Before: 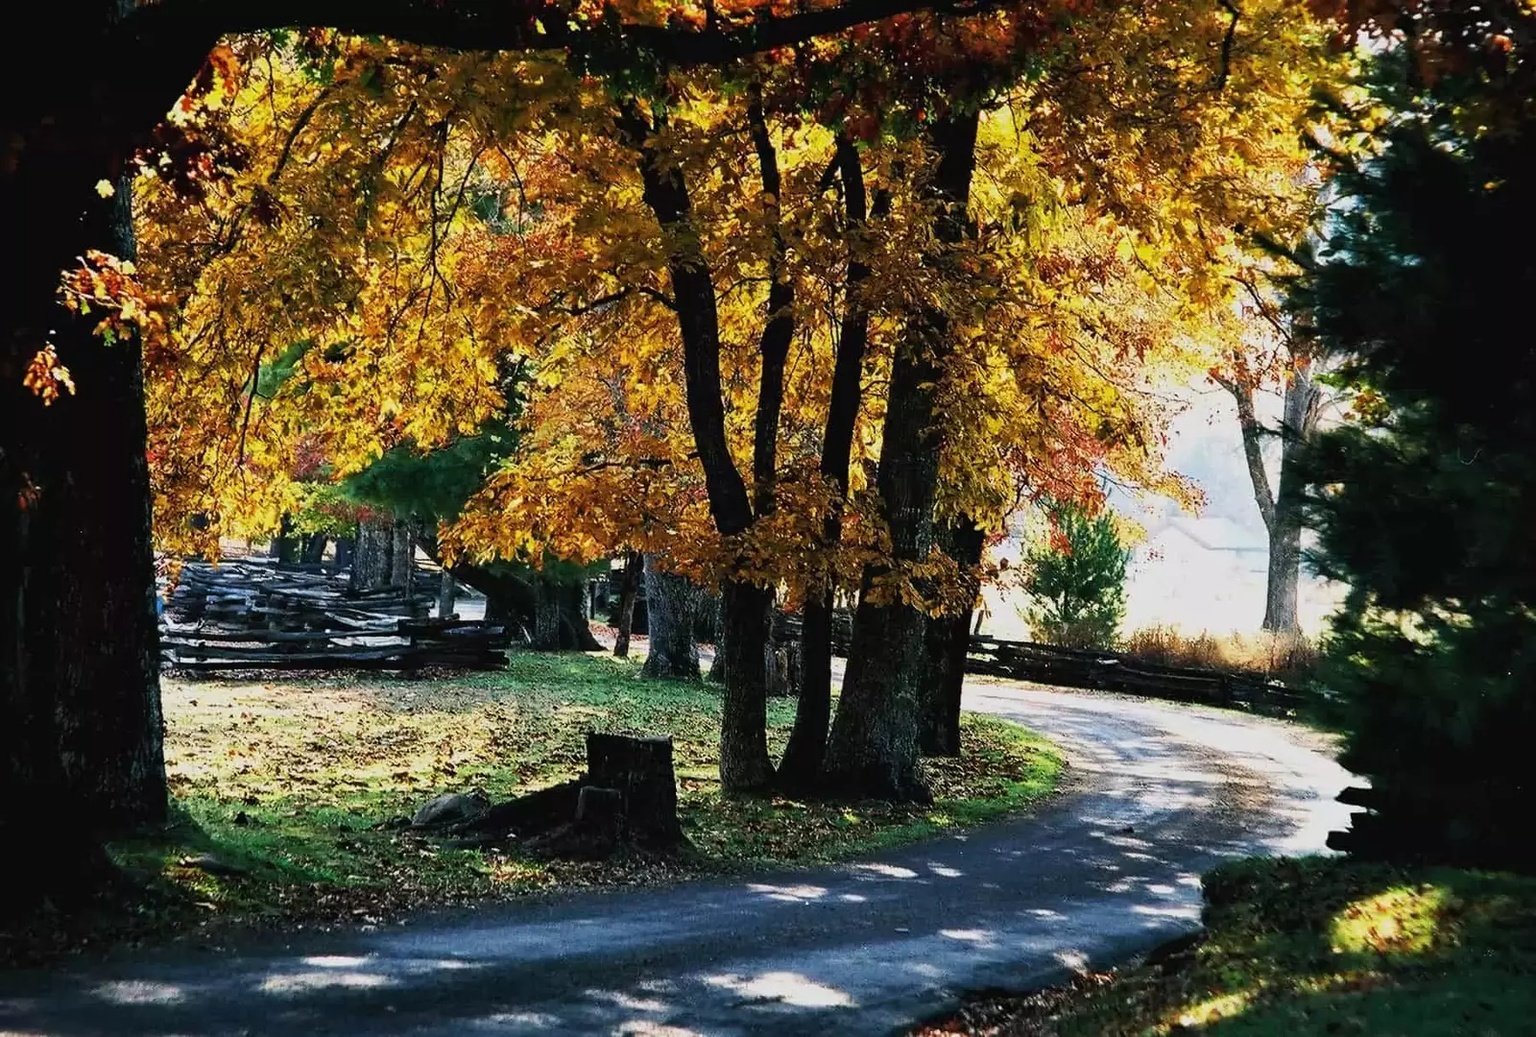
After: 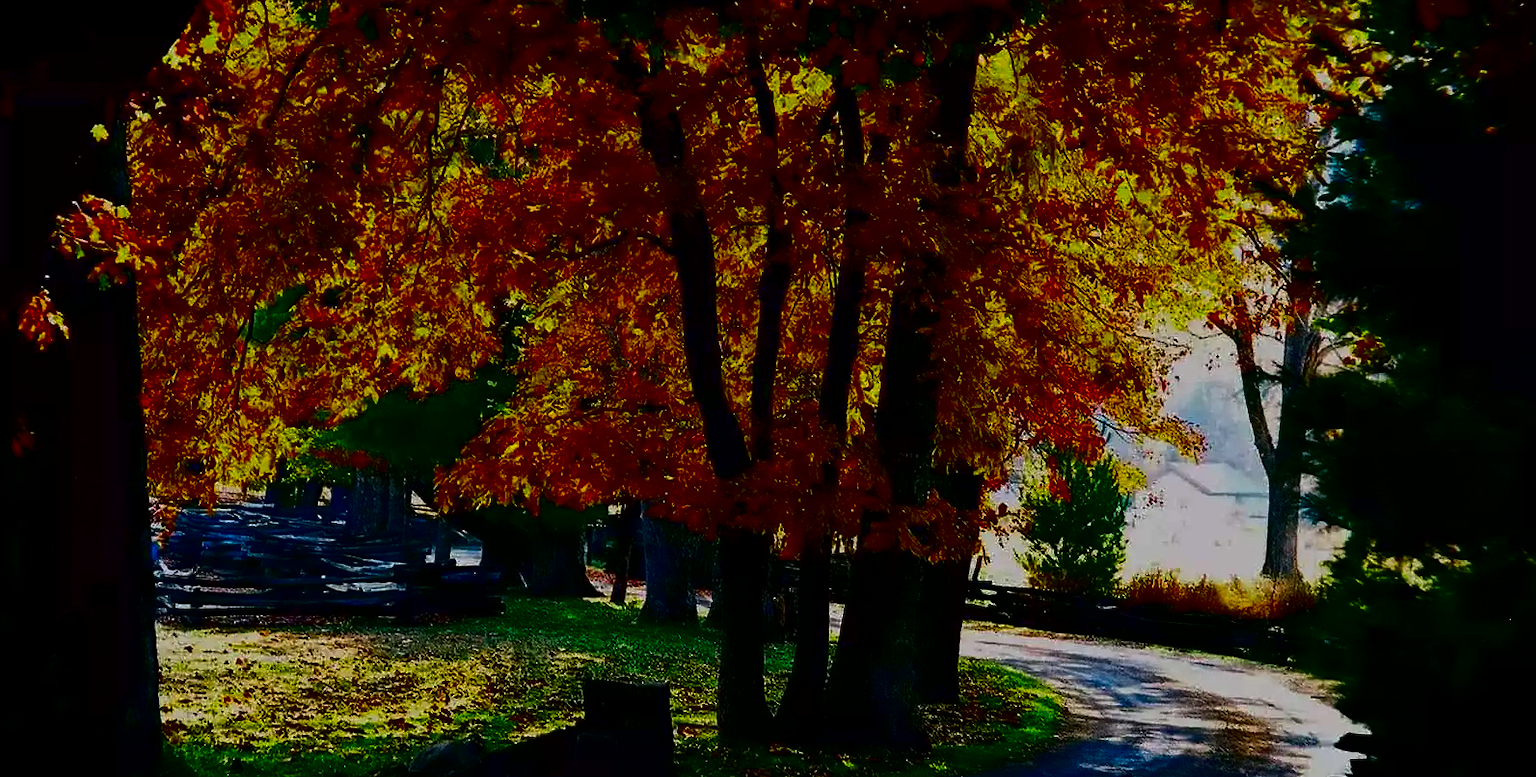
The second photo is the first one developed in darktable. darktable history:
crop: left 0.387%, top 5.469%, bottom 19.809%
contrast brightness saturation: brightness -1, saturation 1
